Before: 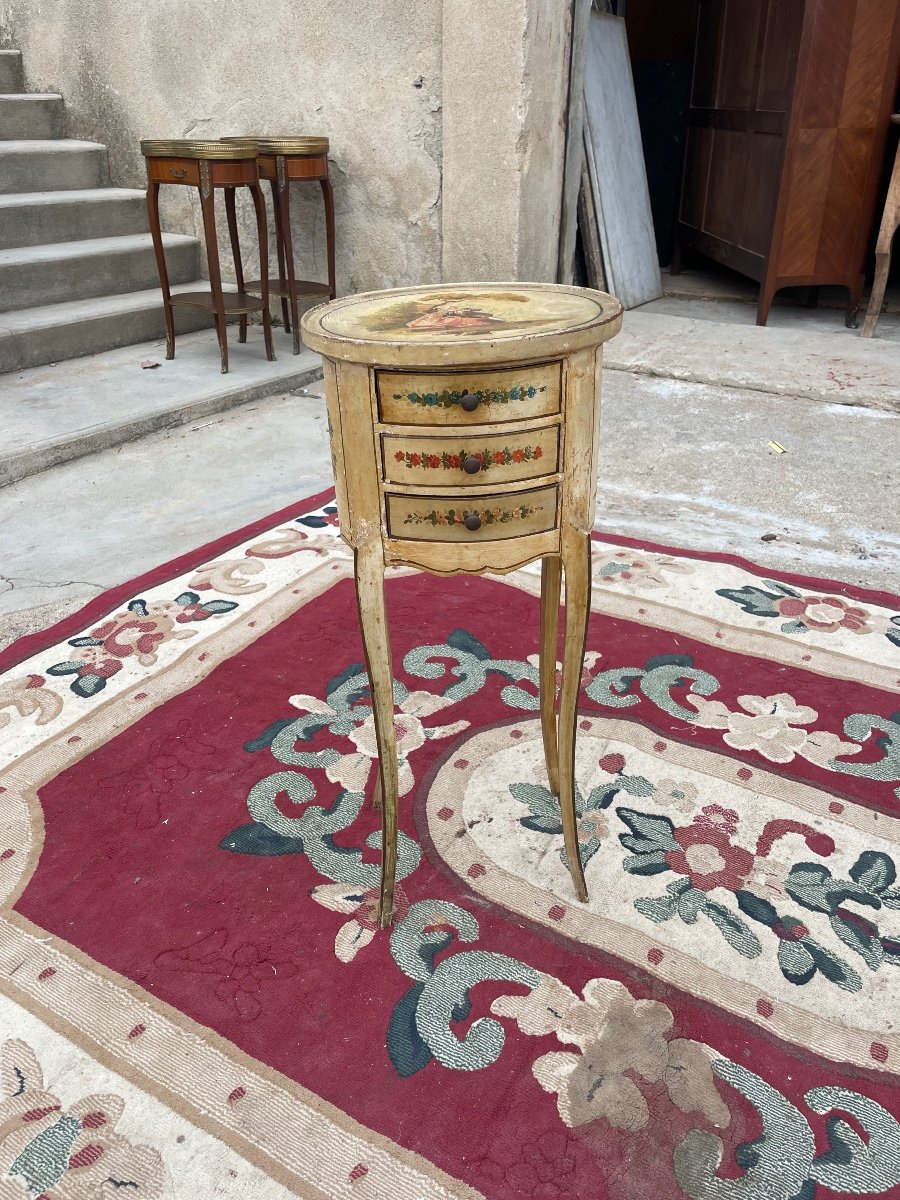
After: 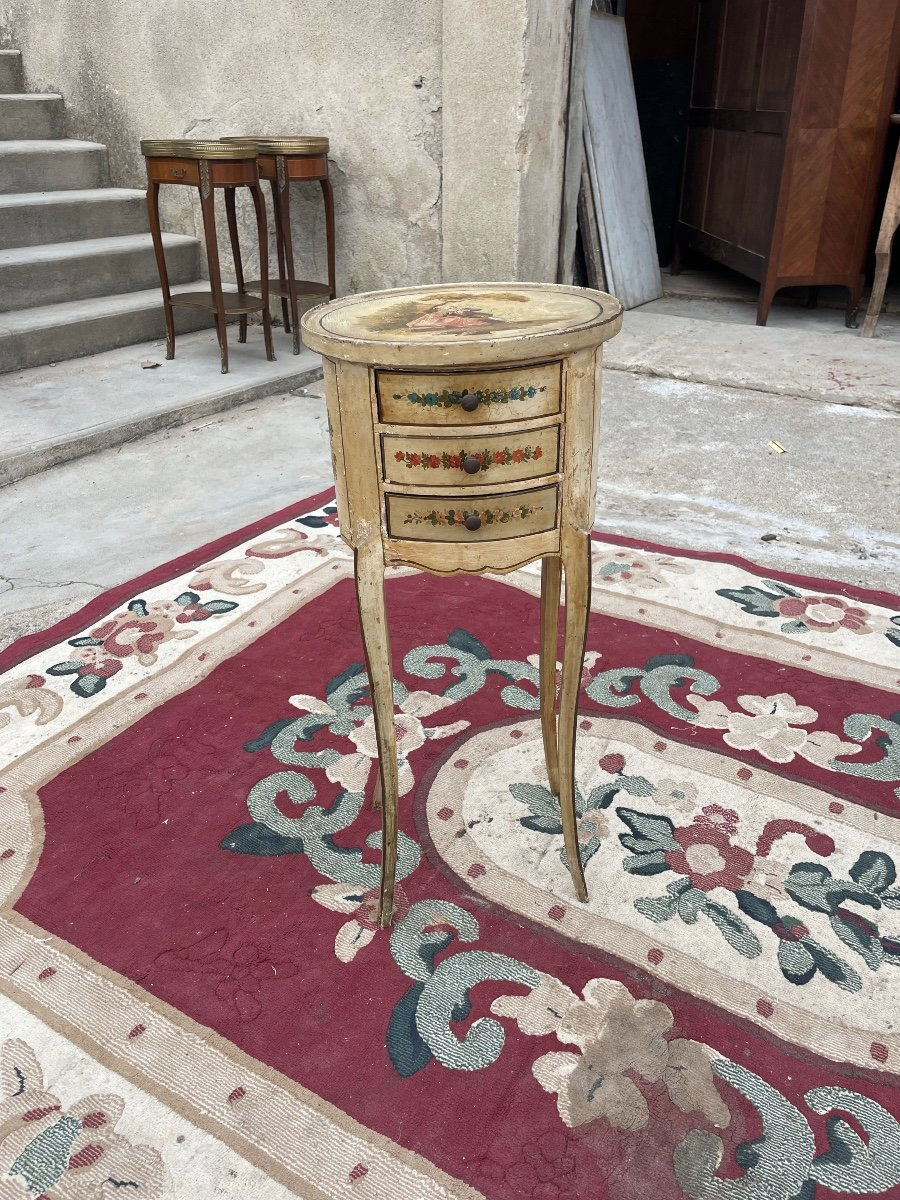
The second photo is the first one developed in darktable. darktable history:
color correction: highlights b* 0.049, saturation 0.862
